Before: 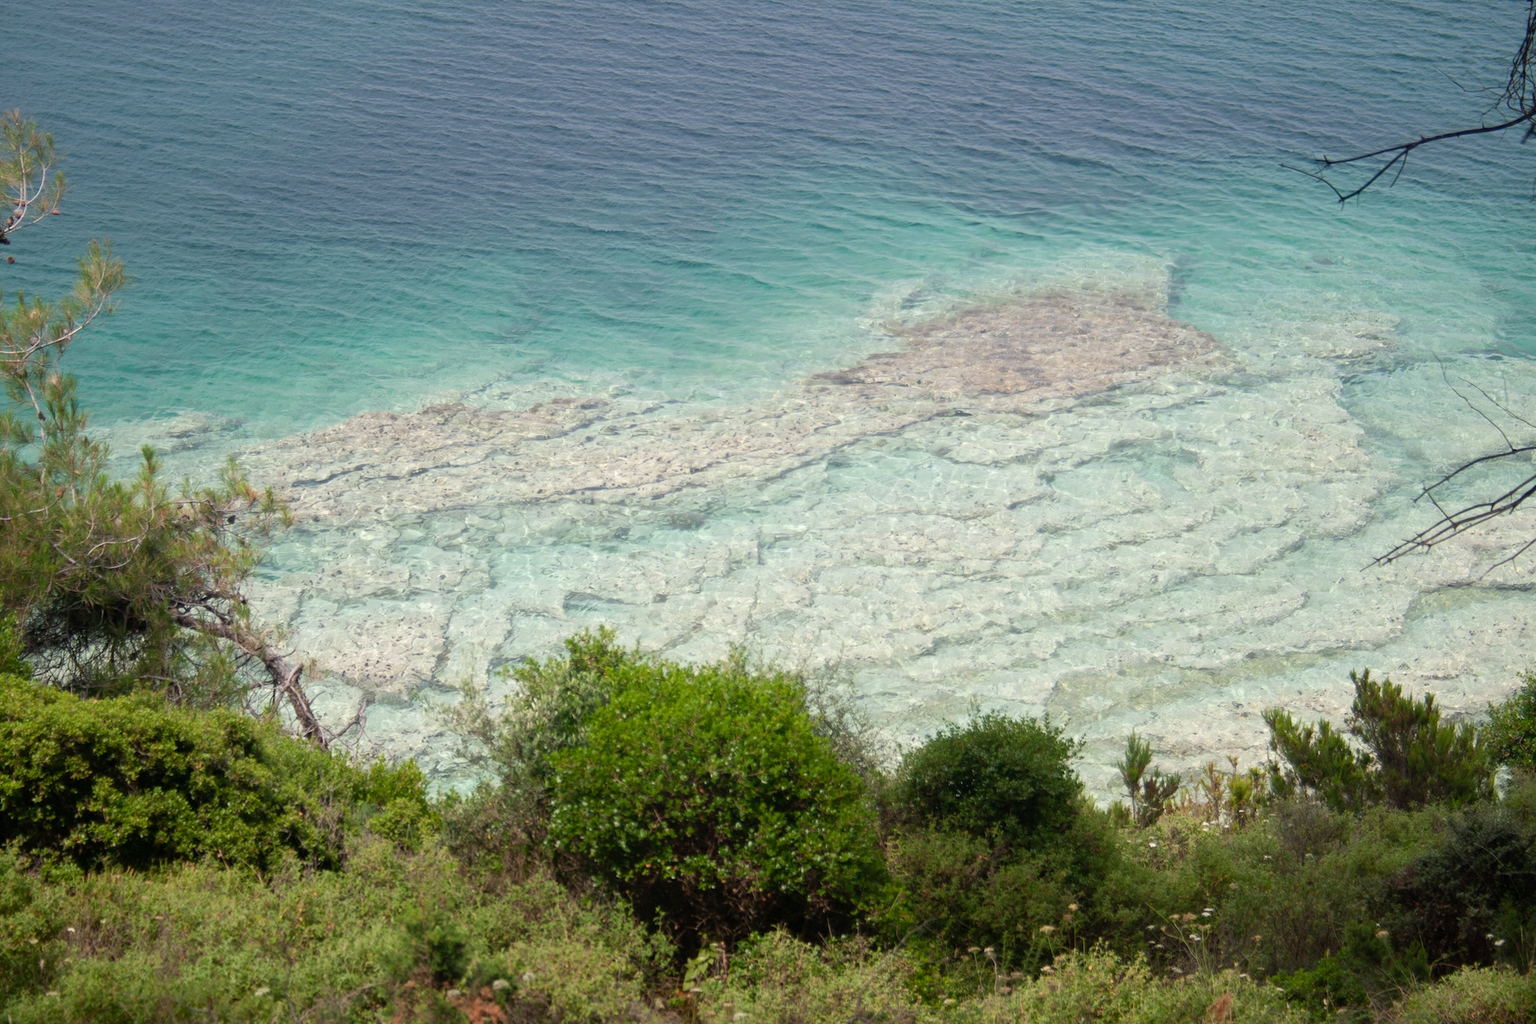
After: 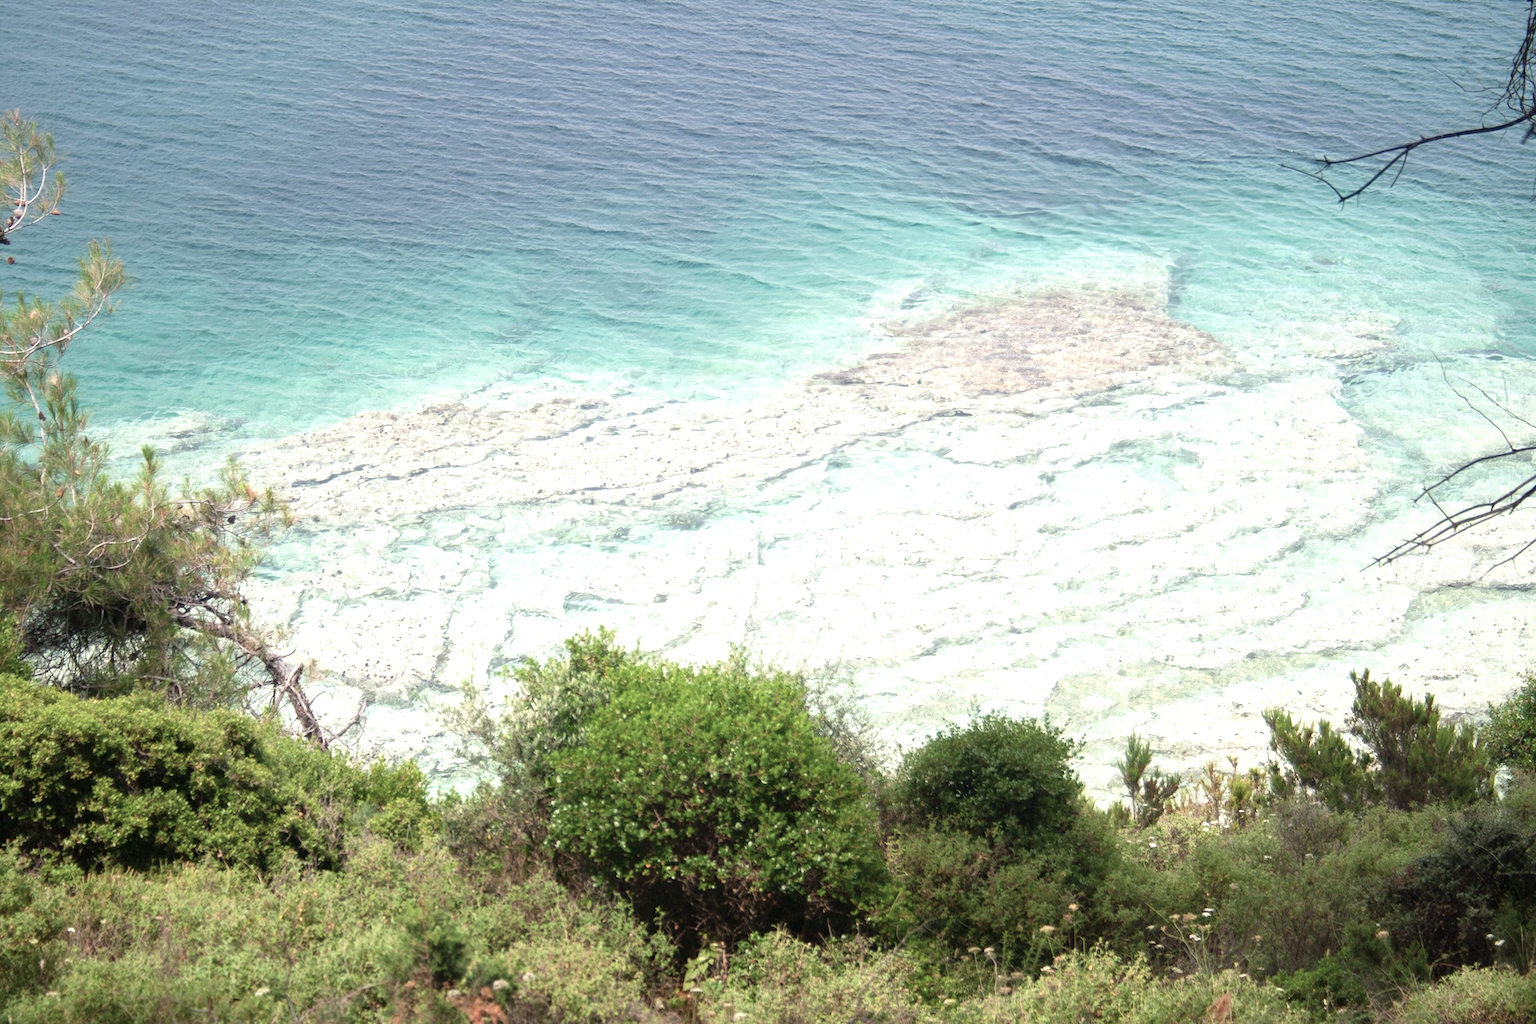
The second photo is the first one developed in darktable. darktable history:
exposure: black level correction 0, exposure 0.9 EV, compensate highlight preservation false
color balance: input saturation 80.07%
